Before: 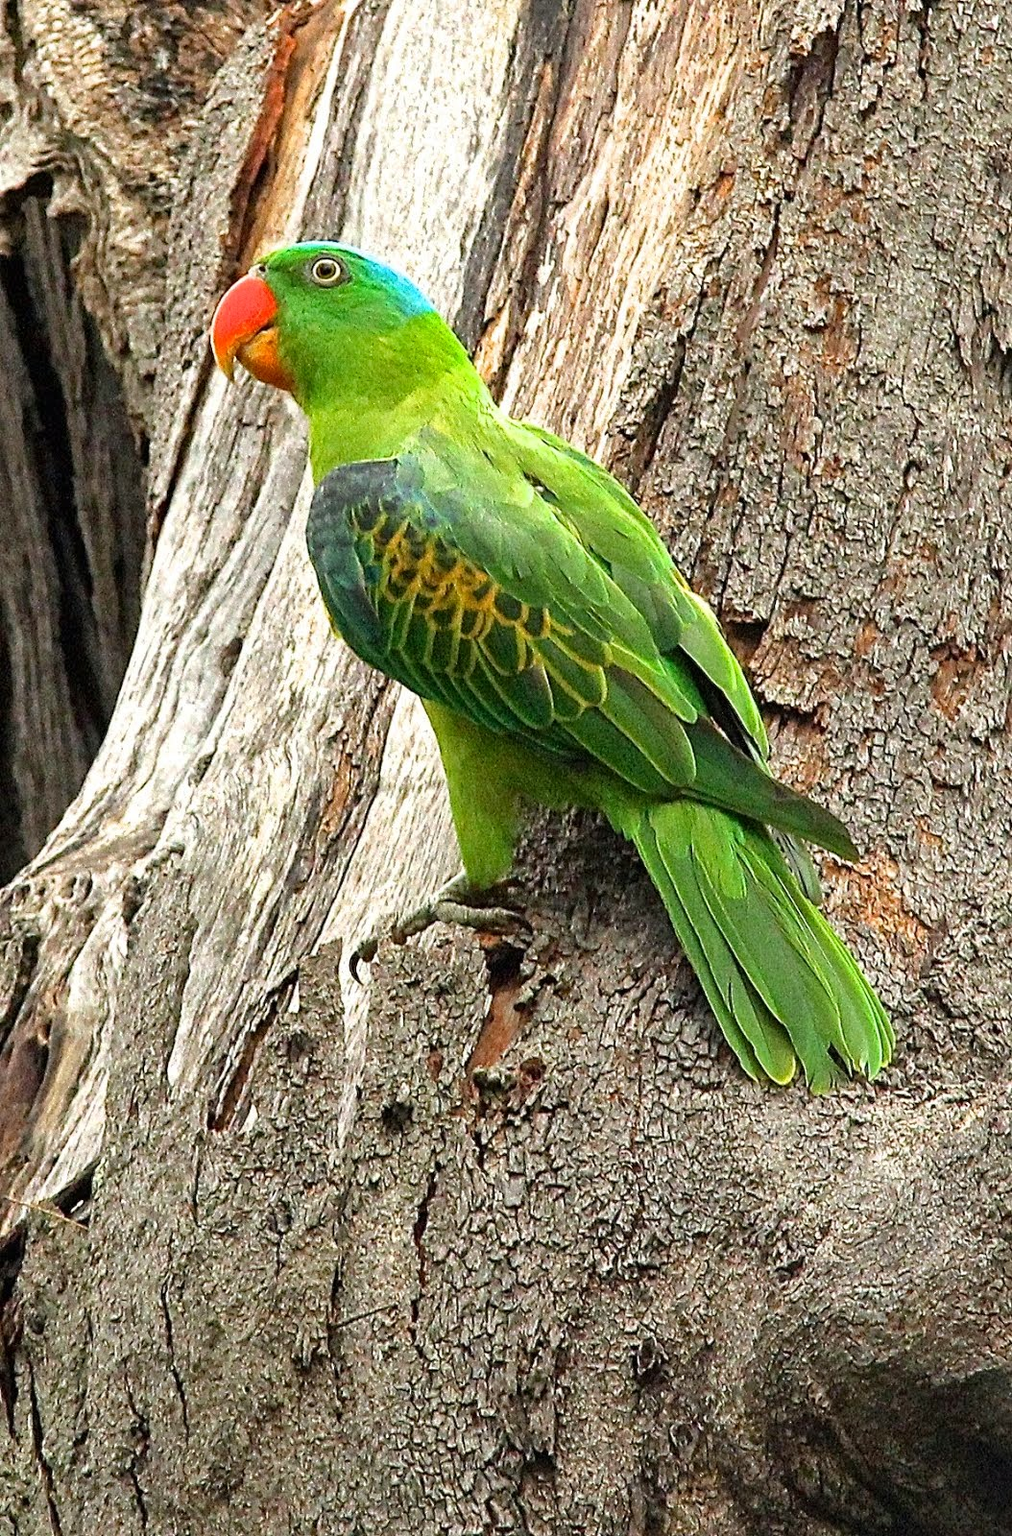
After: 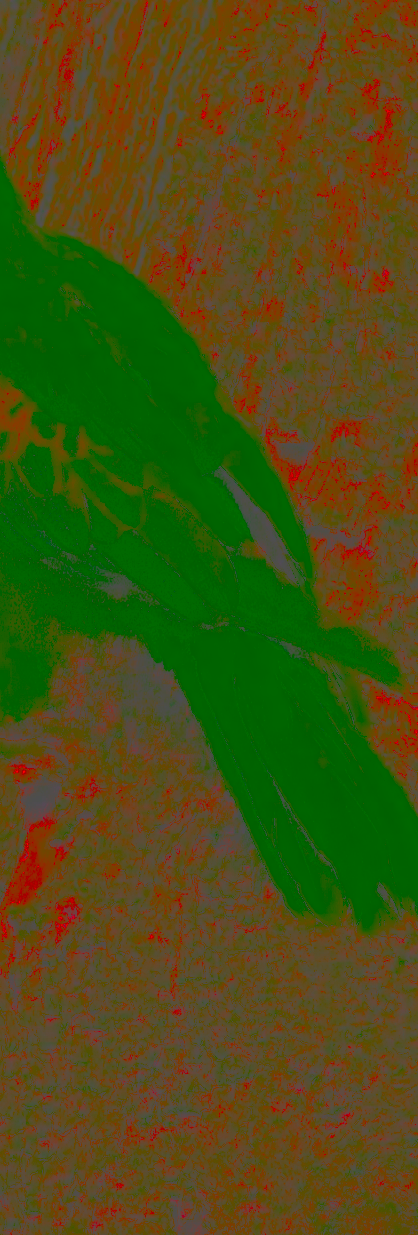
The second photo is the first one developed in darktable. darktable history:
contrast brightness saturation: contrast -0.986, brightness -0.176, saturation 0.764
crop: left 46.188%, top 12.886%, right 14.141%, bottom 9.89%
shadows and highlights: shadows -87.85, highlights -36.35, soften with gaussian
exposure: black level correction 0.048, exposure 0.013 EV, compensate highlight preservation false
